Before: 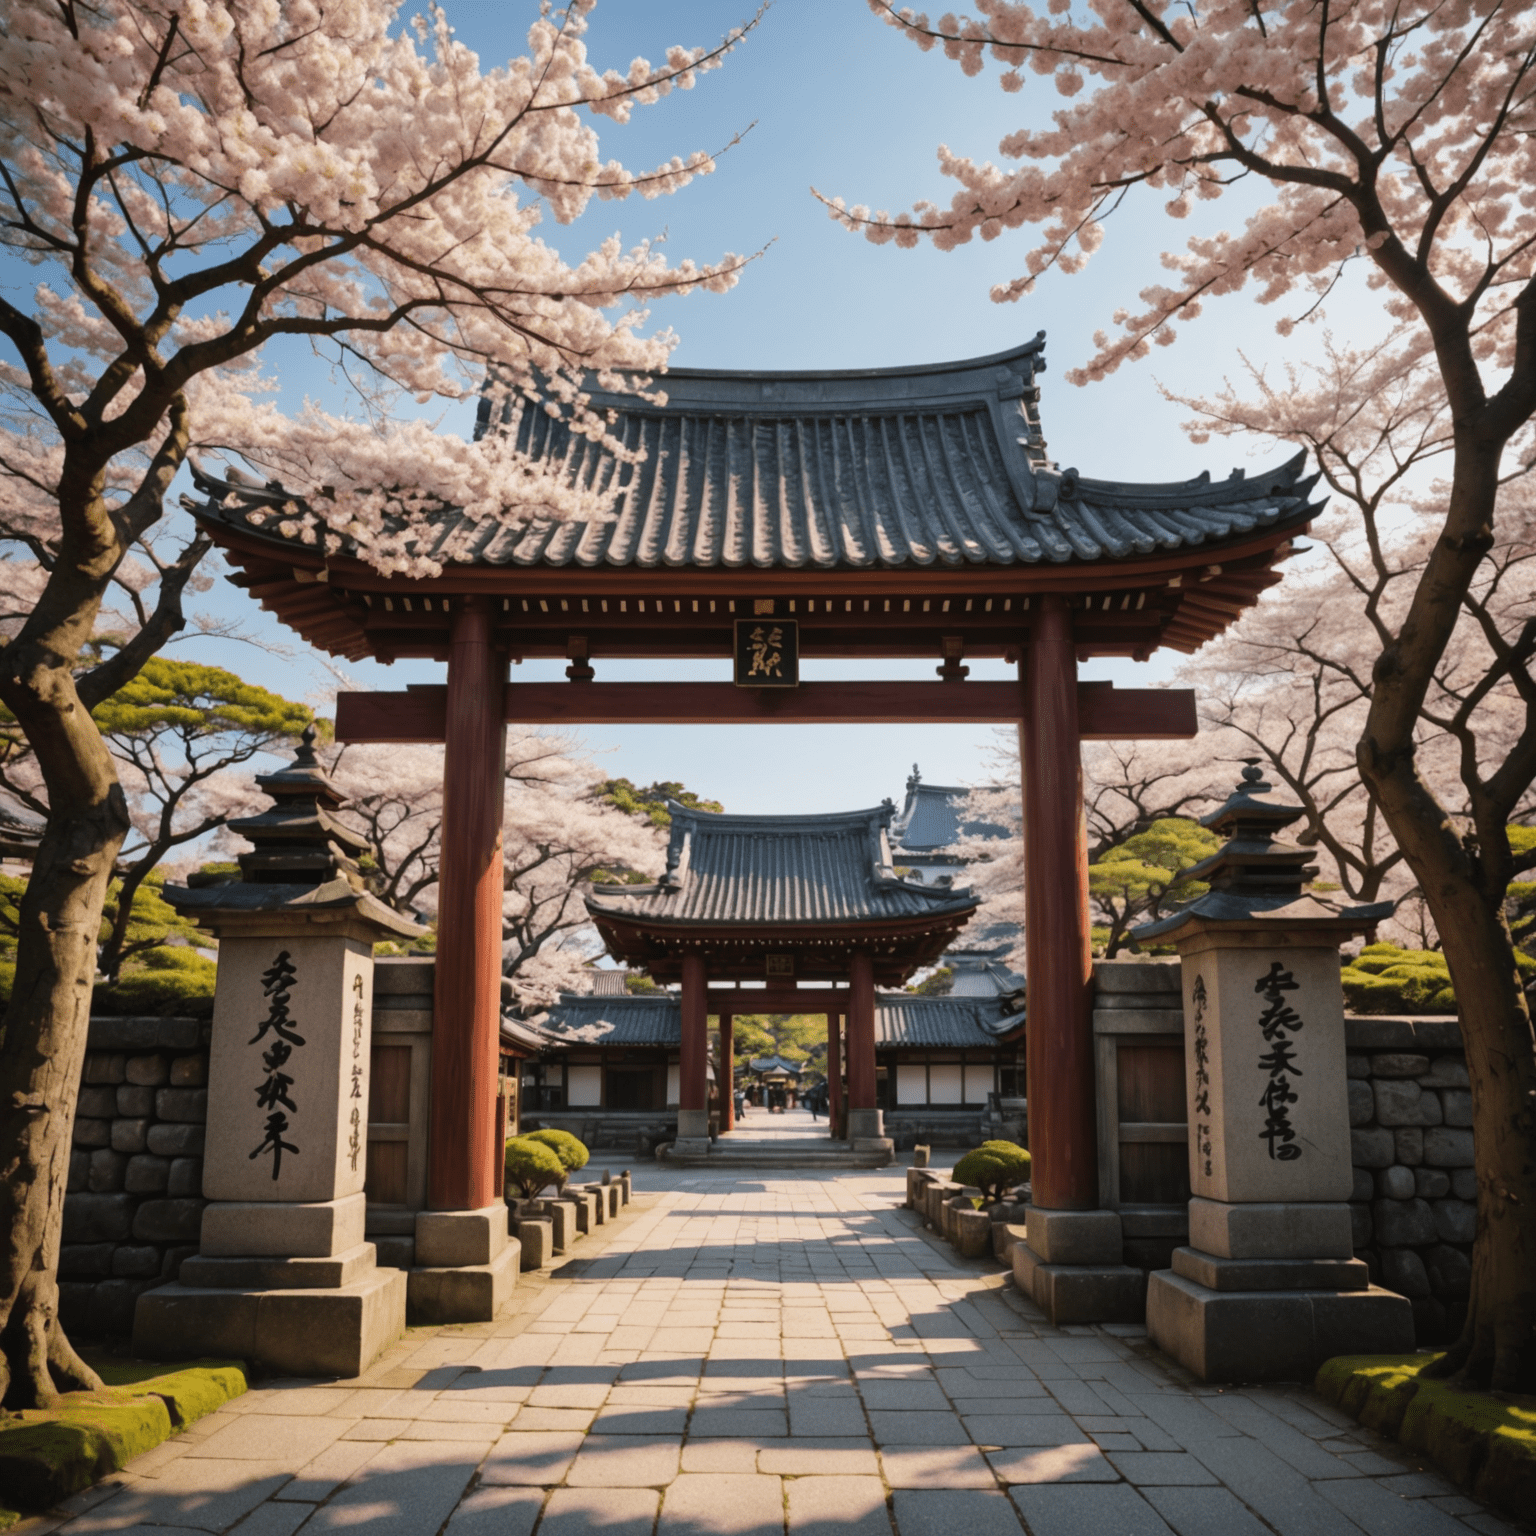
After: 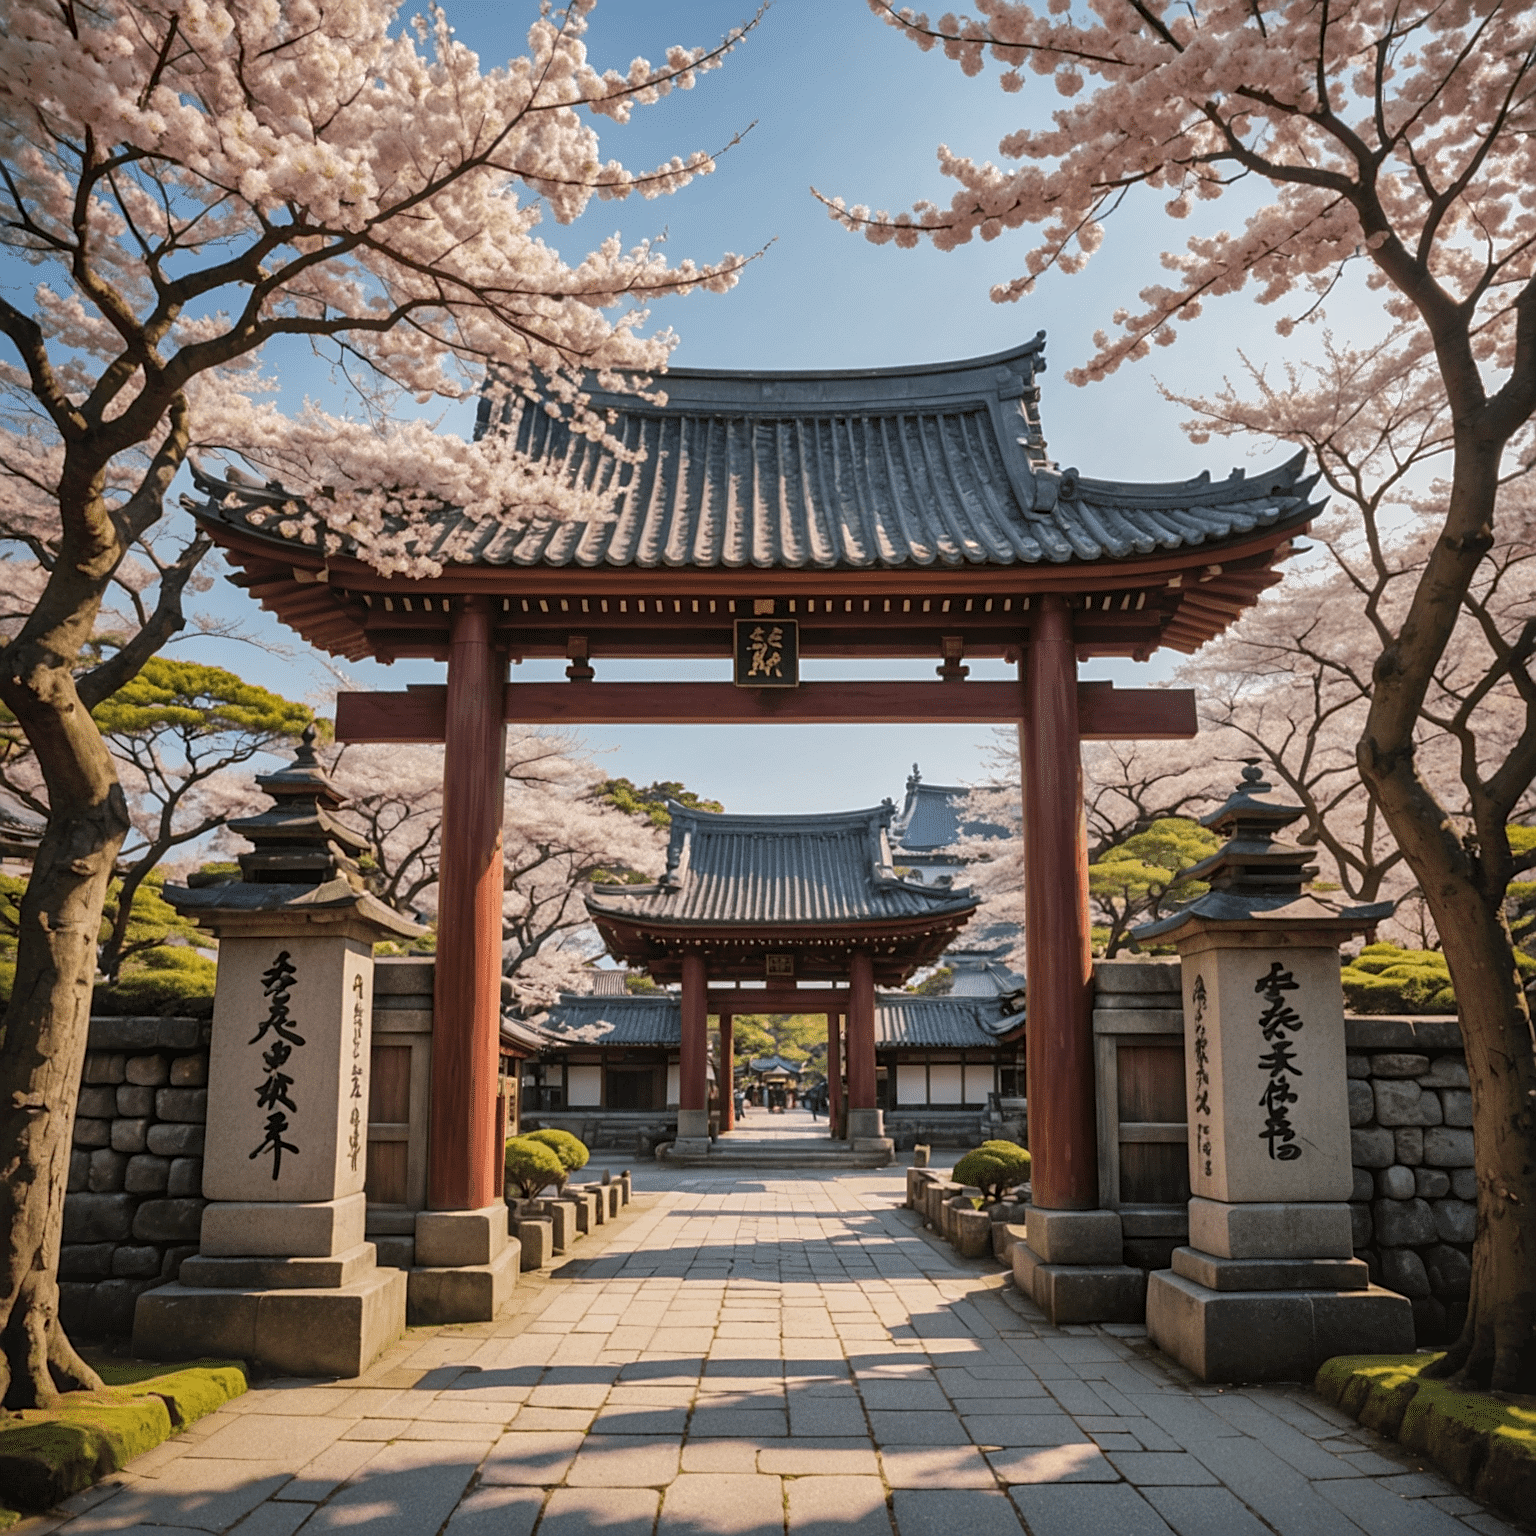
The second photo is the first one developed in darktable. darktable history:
sharpen: on, module defaults
shadows and highlights: highlights color adjustment 56.66%
tone equalizer: on, module defaults
local contrast: on, module defaults
